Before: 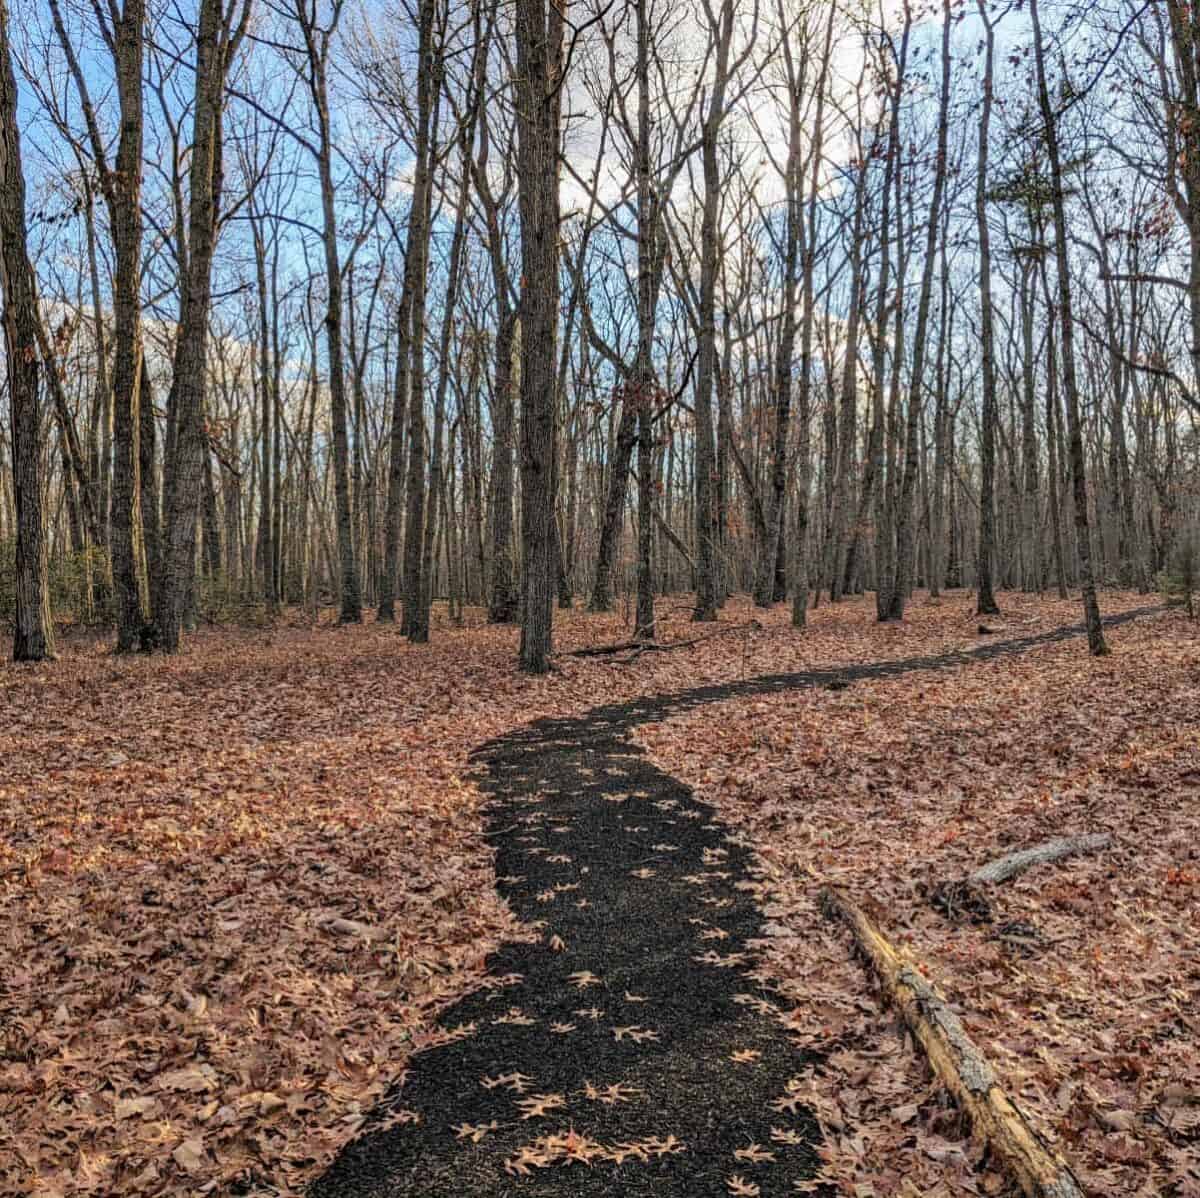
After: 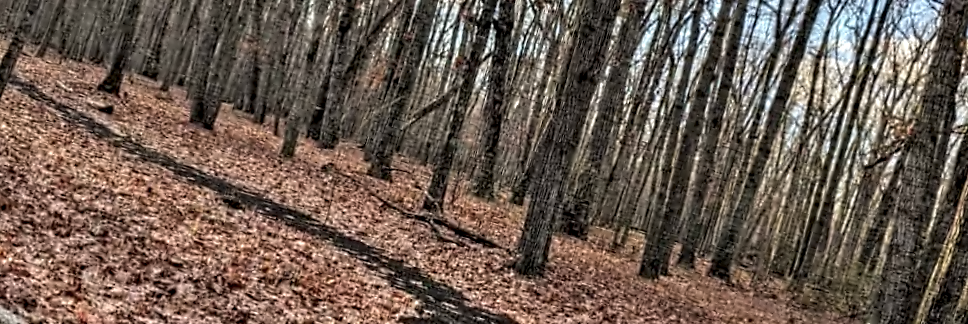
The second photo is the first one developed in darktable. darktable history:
contrast equalizer: octaves 7, y [[0.5, 0.542, 0.583, 0.625, 0.667, 0.708], [0.5 ×6], [0.5 ×6], [0, 0.033, 0.067, 0.1, 0.133, 0.167], [0, 0.05, 0.1, 0.15, 0.2, 0.25]]
crop and rotate: angle 16.12°, top 30.835%, bottom 35.653%
